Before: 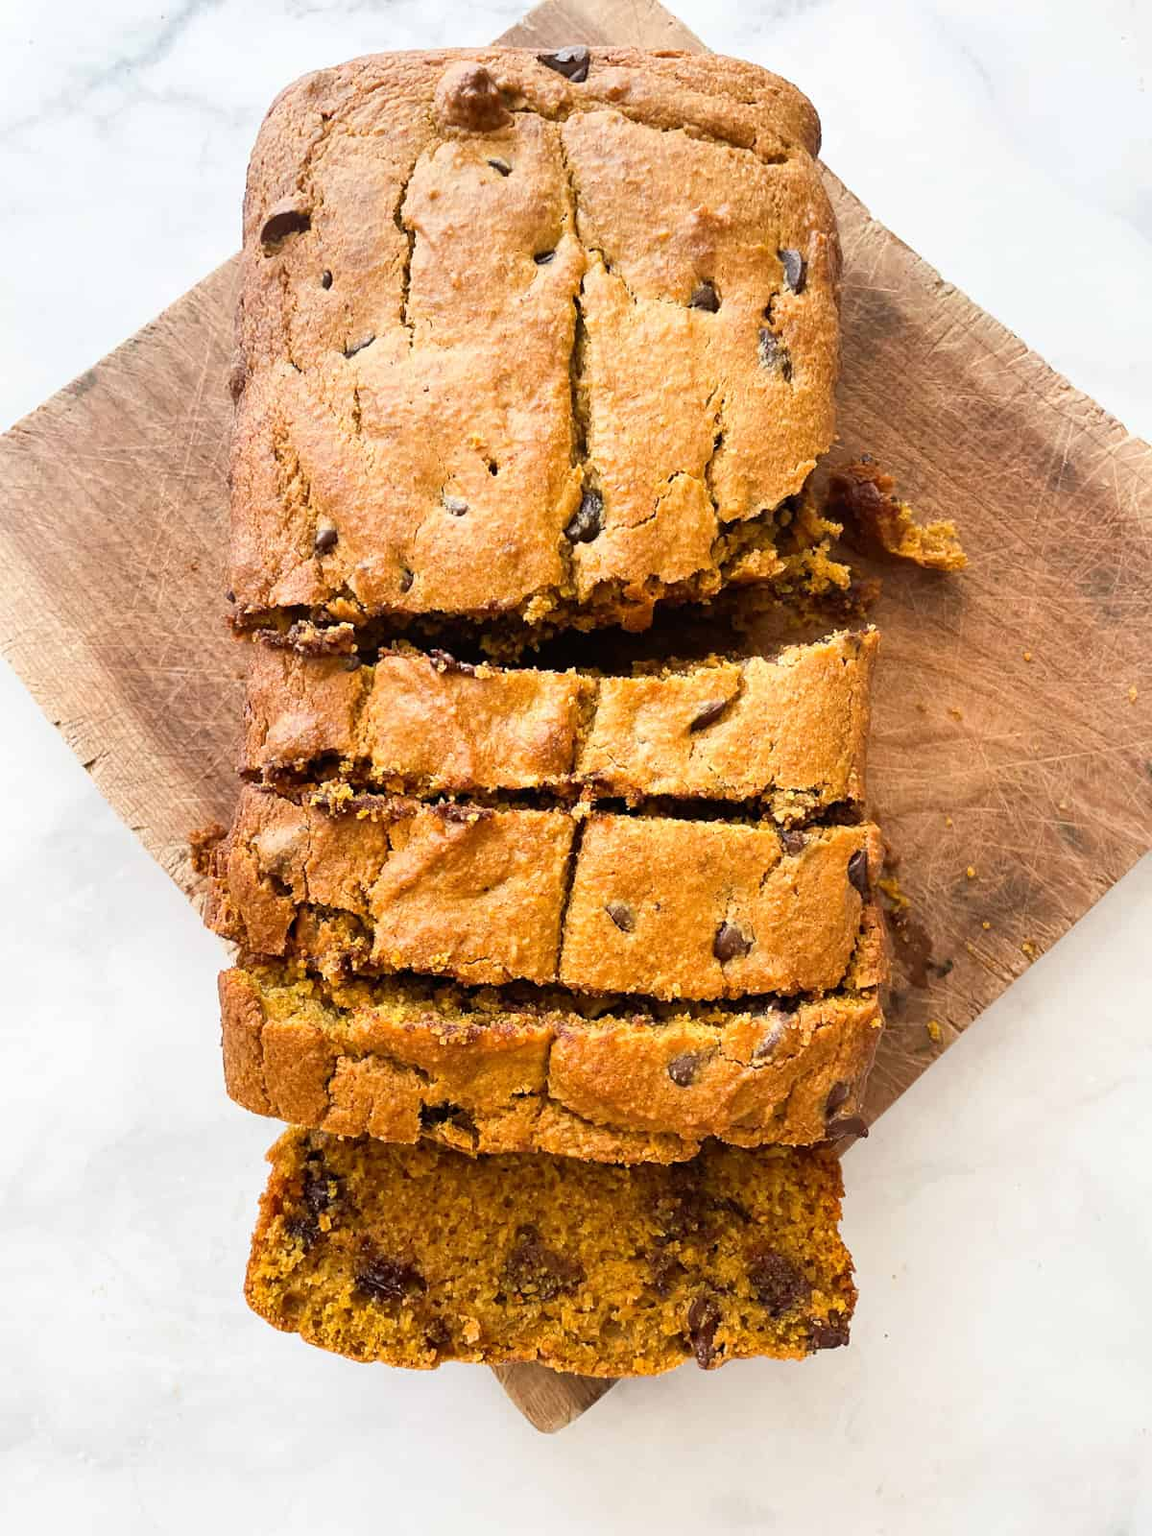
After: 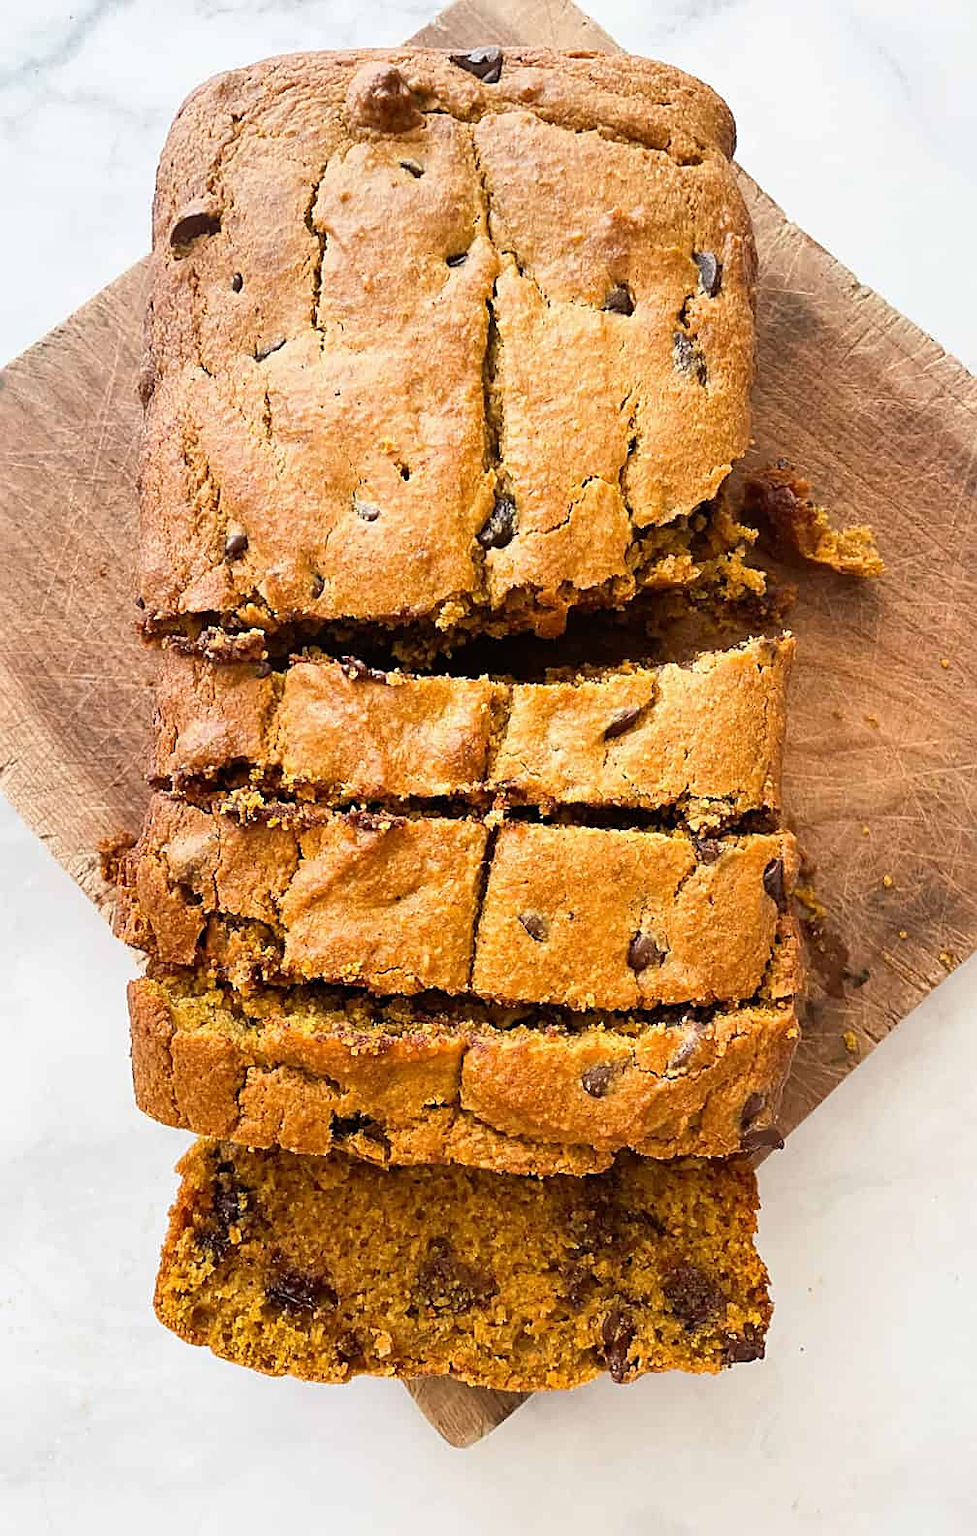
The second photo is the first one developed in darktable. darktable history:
sharpen: on, module defaults
crop: left 8.026%, right 7.374%
exposure: exposure -0.04 EV, compensate highlight preservation false
